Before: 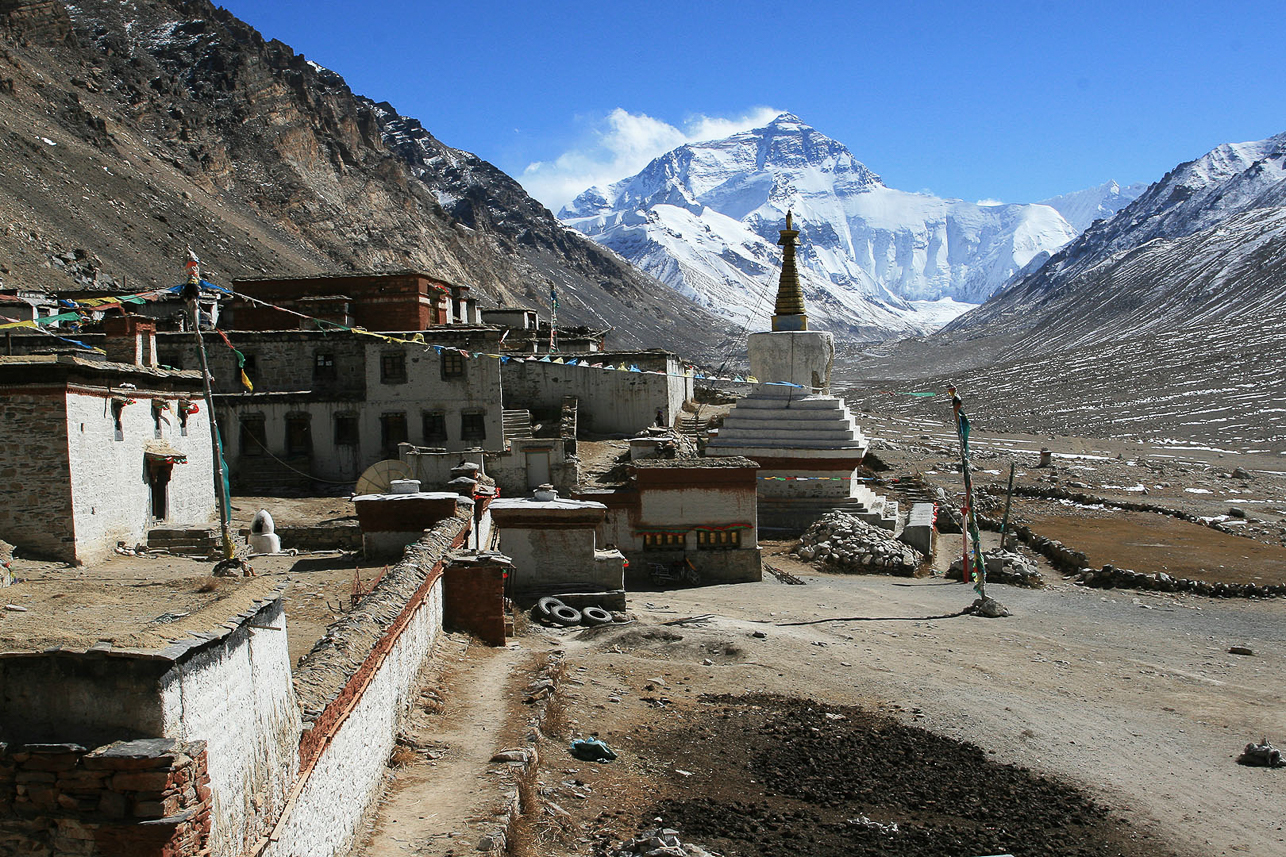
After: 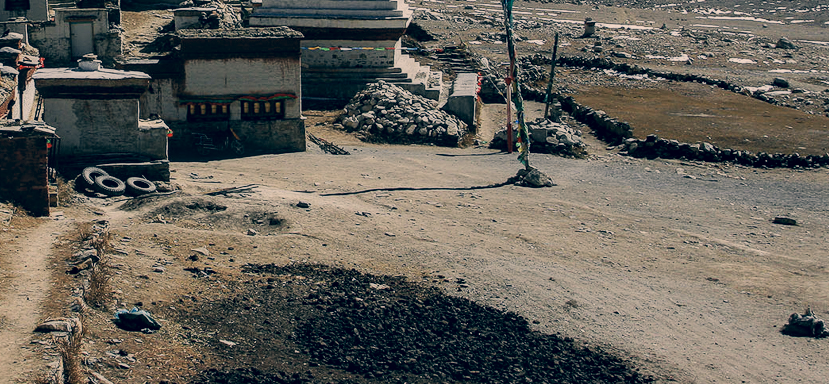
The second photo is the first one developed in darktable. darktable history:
filmic rgb: black relative exposure -16 EV, white relative exposure 6.92 EV, hardness 4.7
color correction: highlights a* 10.32, highlights b* 14.66, shadows a* -9.59, shadows b* -15.02
crop and rotate: left 35.509%, top 50.238%, bottom 4.934%
local contrast: detail 130%
